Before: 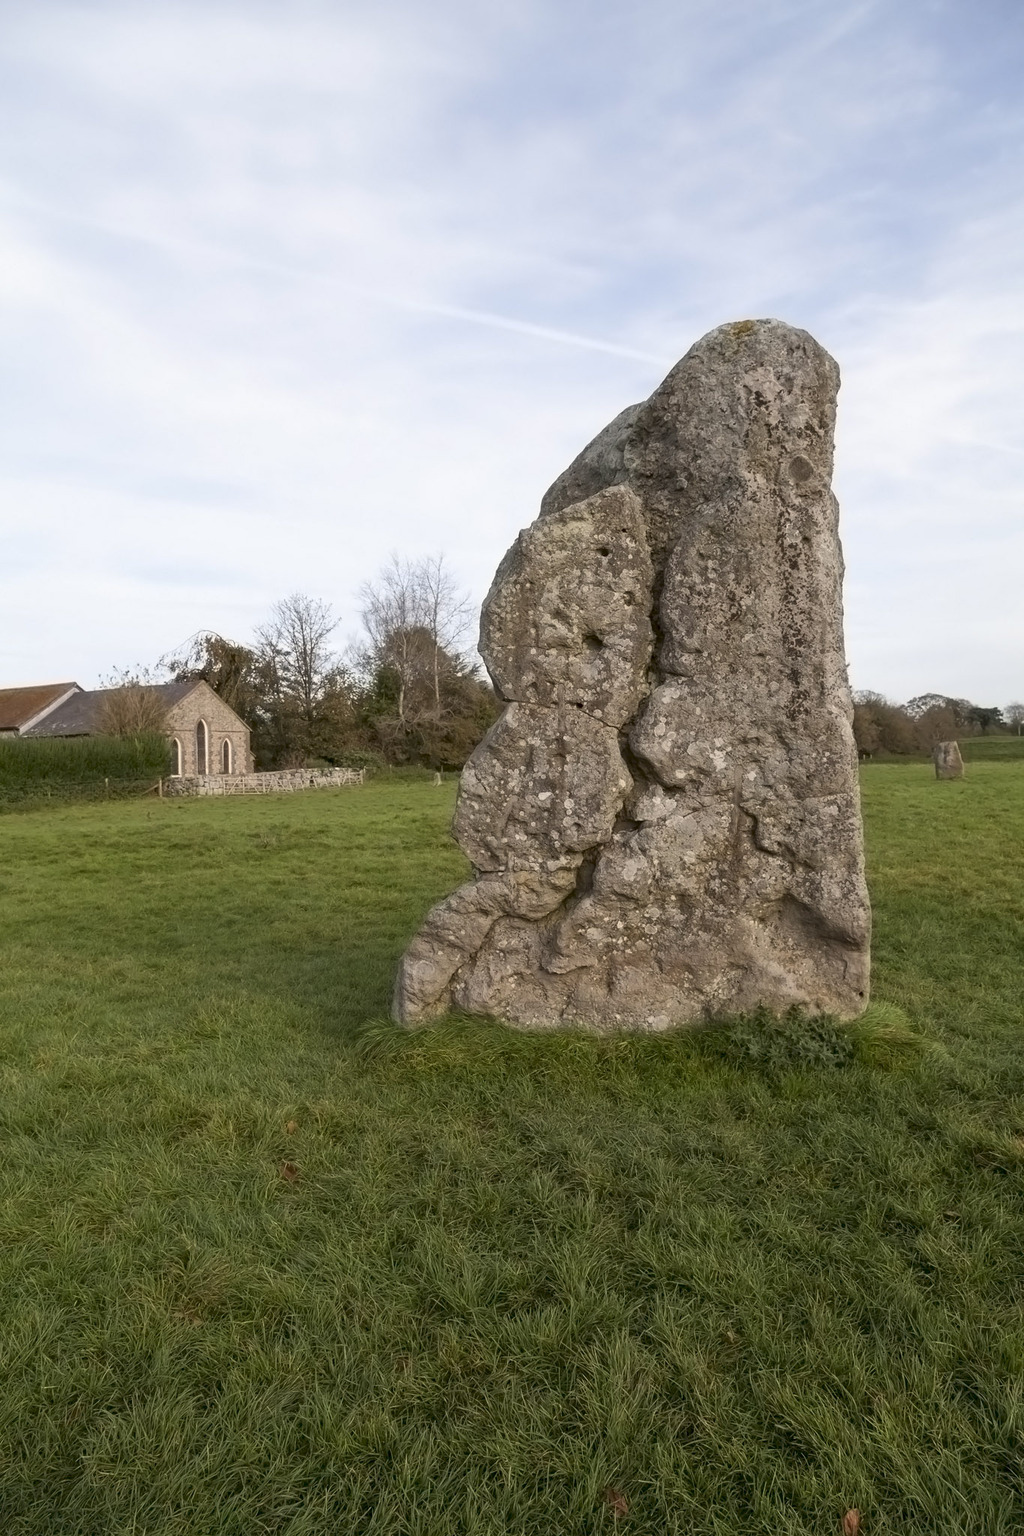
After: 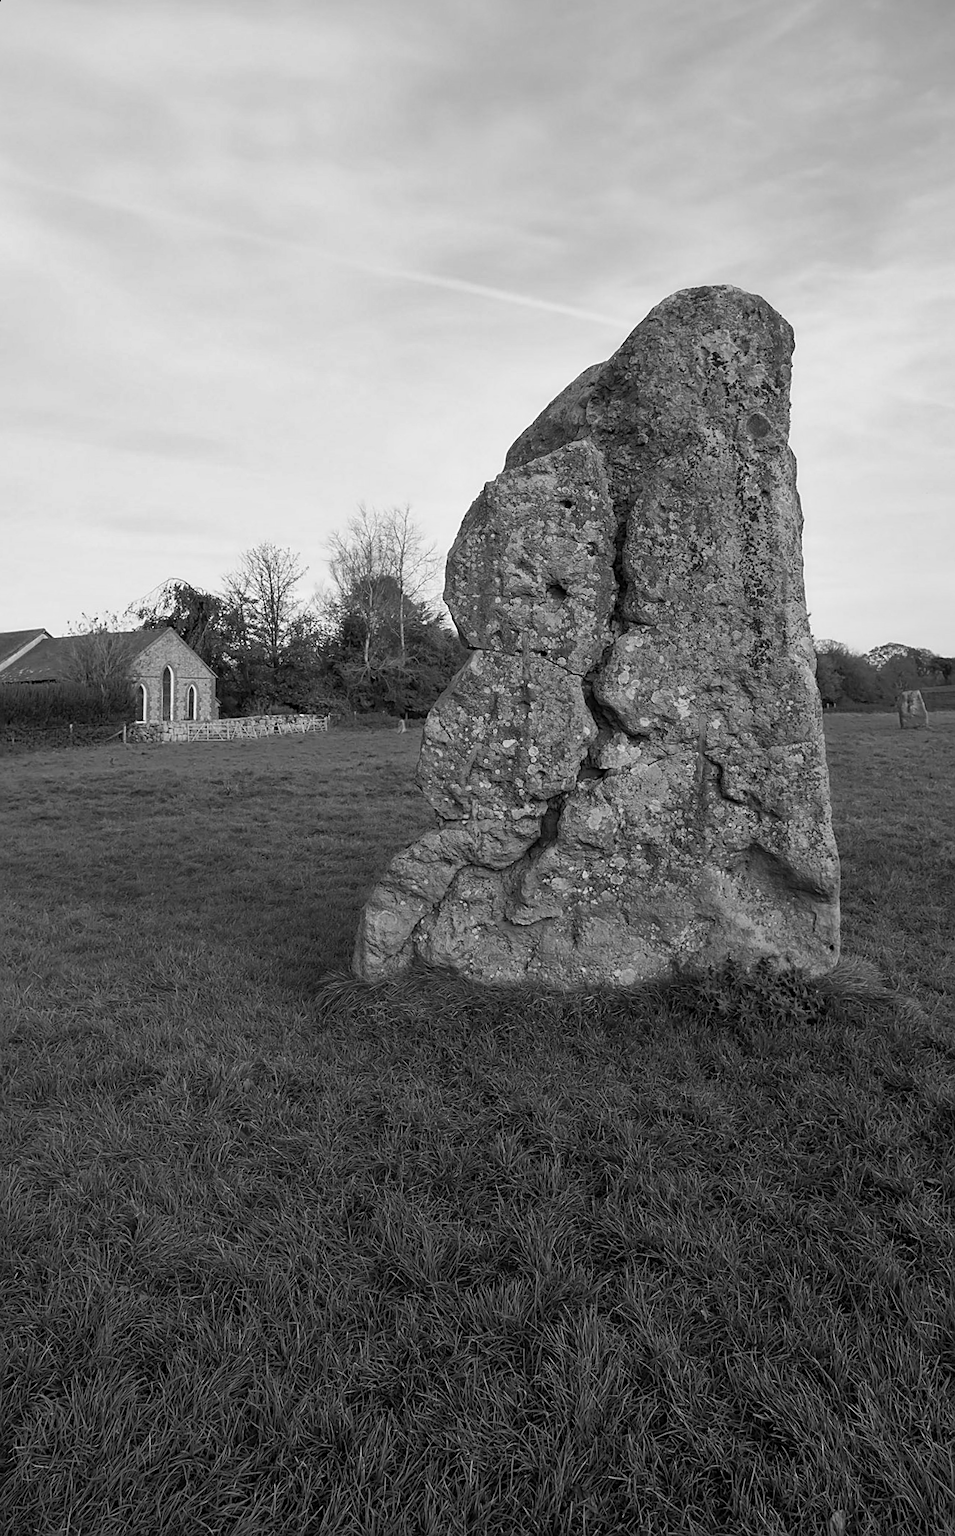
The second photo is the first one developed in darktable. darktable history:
shadows and highlights: shadows 5, soften with gaussian
color calibration: output gray [0.253, 0.26, 0.487, 0], gray › normalize channels true, illuminant same as pipeline (D50), adaptation XYZ, x 0.346, y 0.359, gamut compression 0
sharpen: on, module defaults
rotate and perspective: rotation 0.215°, lens shift (vertical) -0.139, crop left 0.069, crop right 0.939, crop top 0.002, crop bottom 0.996
